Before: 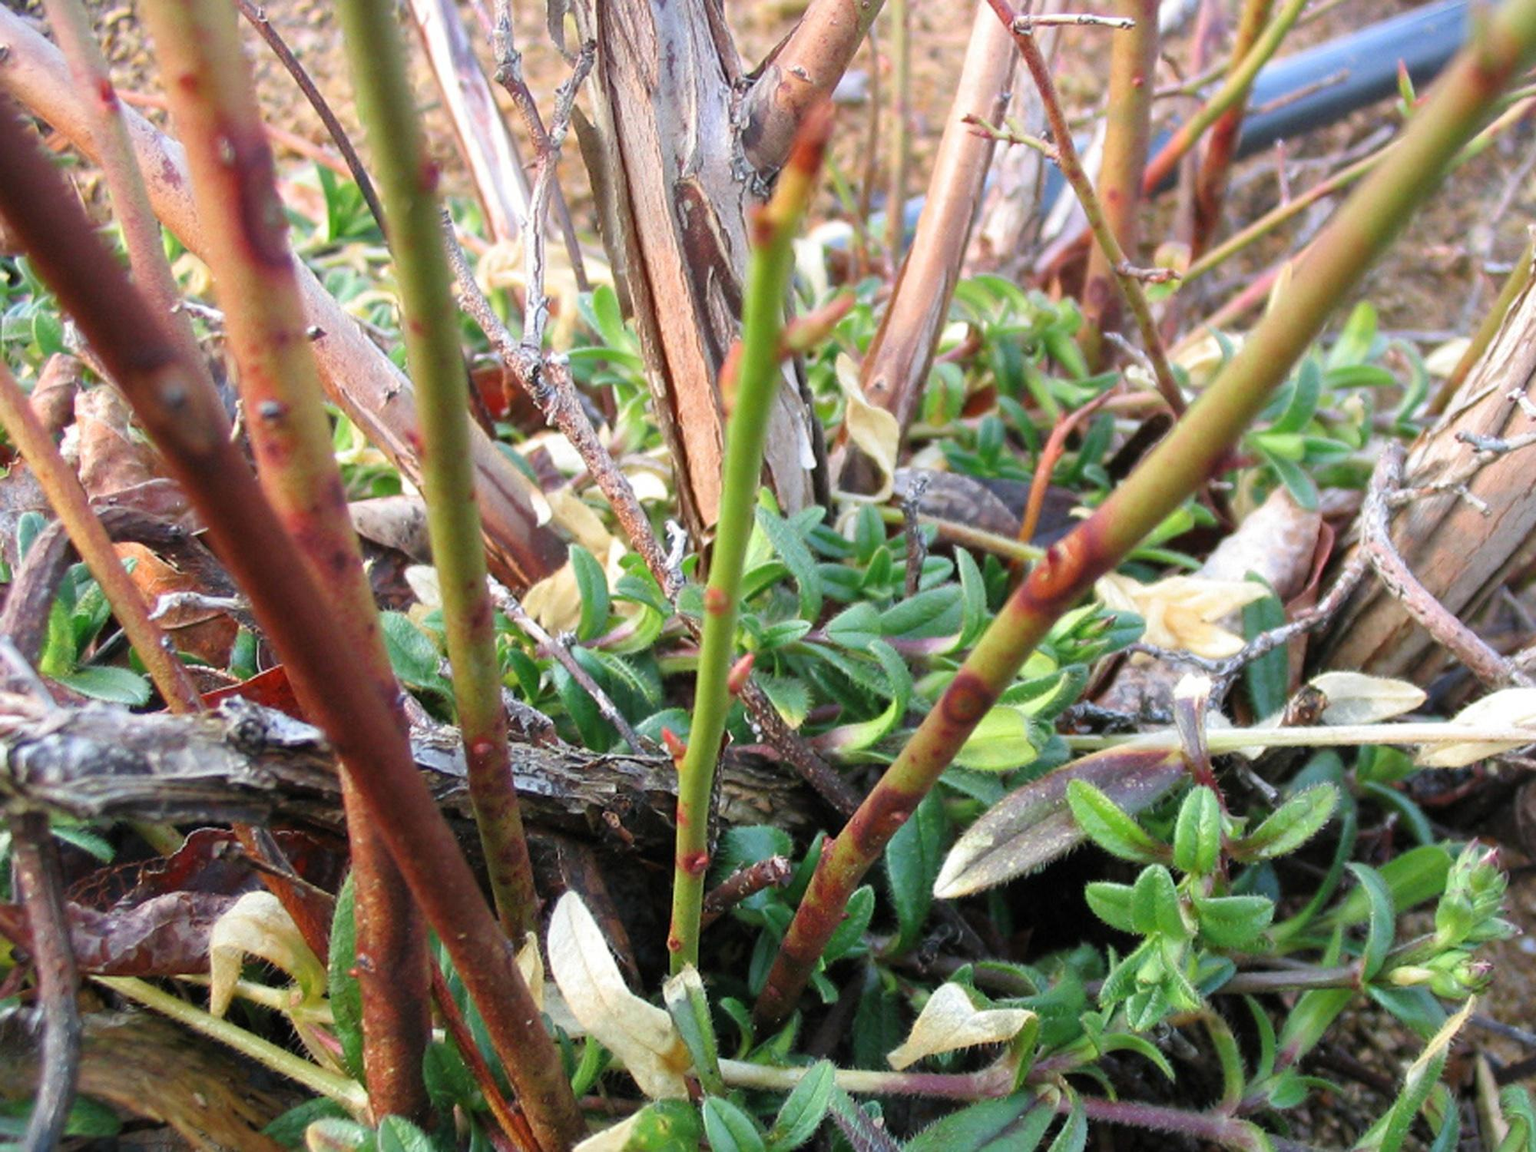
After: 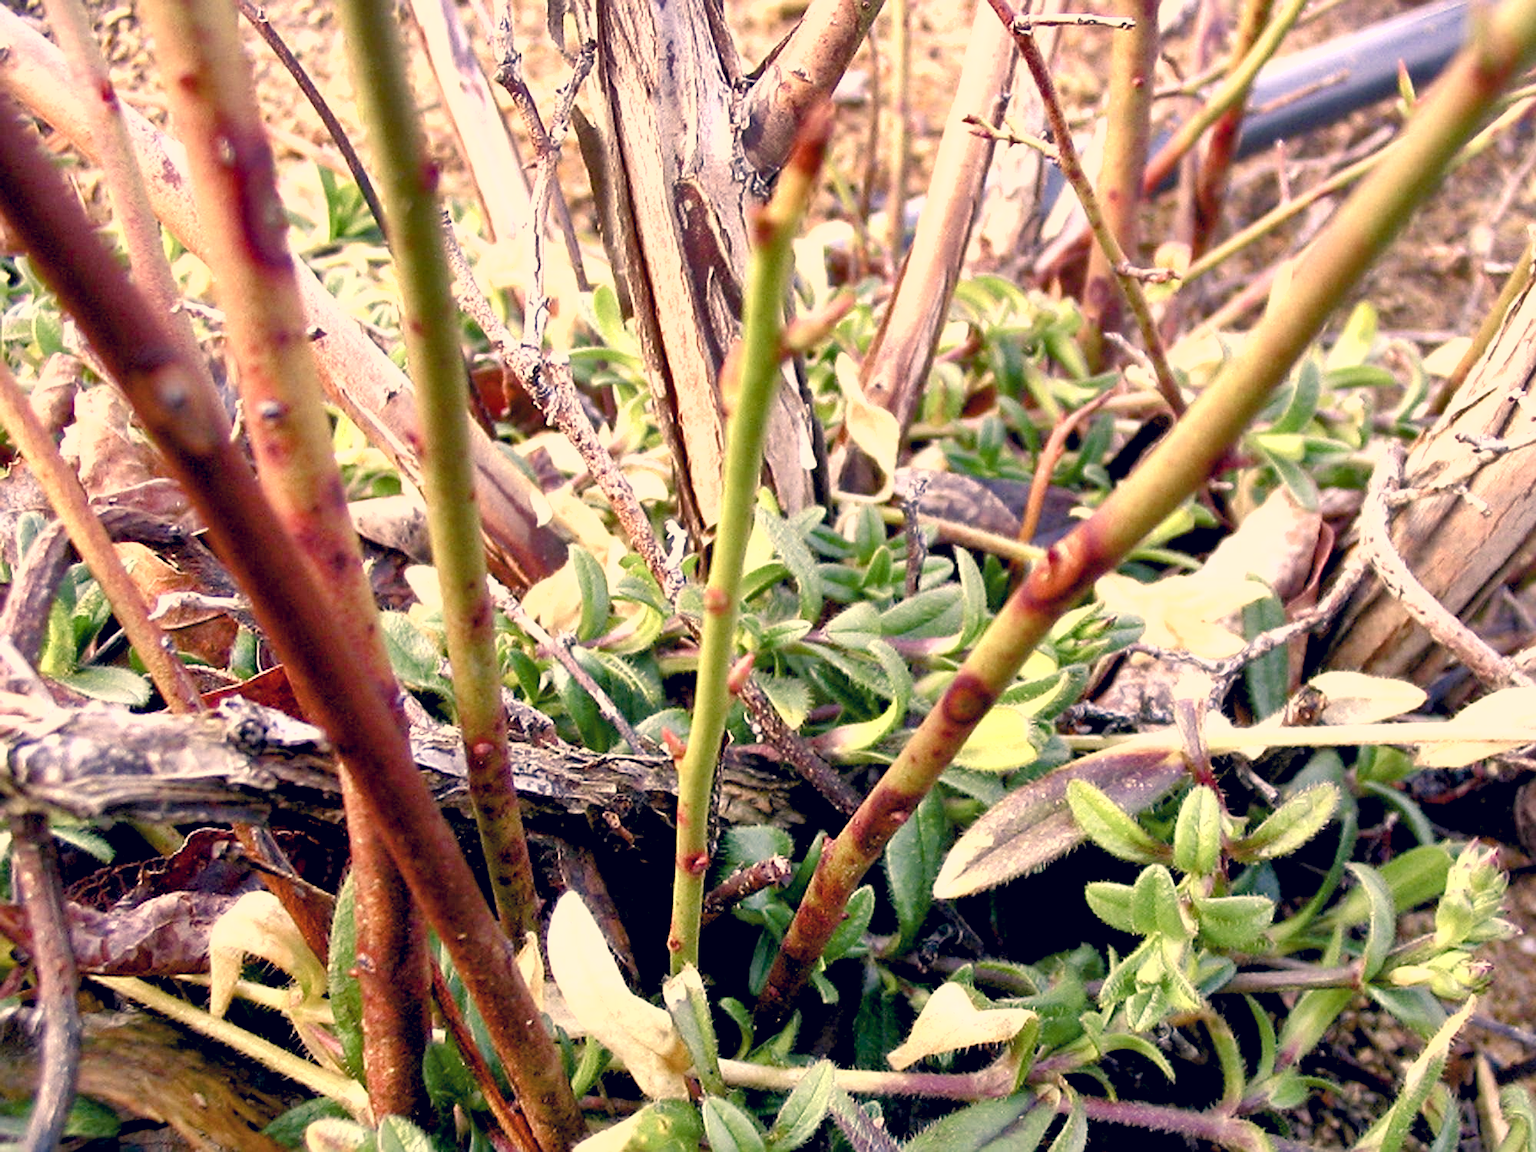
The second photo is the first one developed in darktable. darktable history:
color correction: highlights a* 20.23, highlights b* 27.52, shadows a* 3.3, shadows b* -17.72, saturation 0.723
sharpen: on, module defaults
exposure: black level correction 0.012, exposure 0.704 EV, compensate highlight preservation false
color balance rgb: global offset › luminance -0.512%, perceptual saturation grading › global saturation 20%, perceptual saturation grading › highlights -49.178%, perceptual saturation grading › shadows 25.274%, perceptual brilliance grading › global brilliance 2.739%, perceptual brilliance grading › highlights -2.798%, perceptual brilliance grading › shadows 3.516%, global vibrance 22.007%
shadows and highlights: shadows 22.92, highlights -48.6, soften with gaussian
